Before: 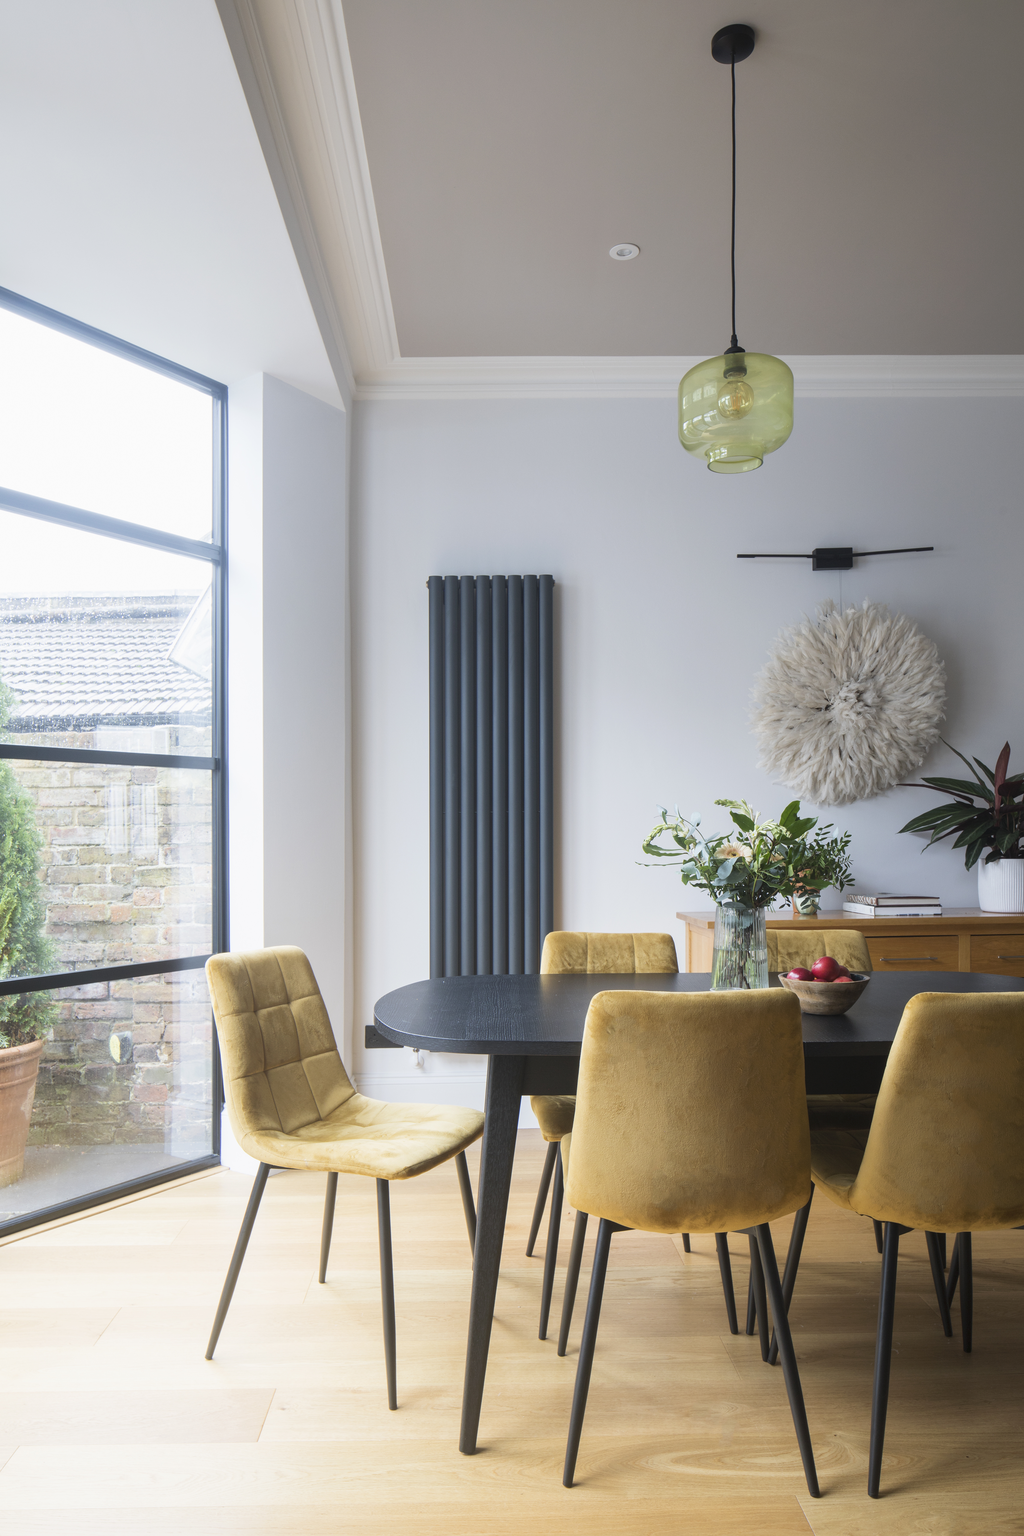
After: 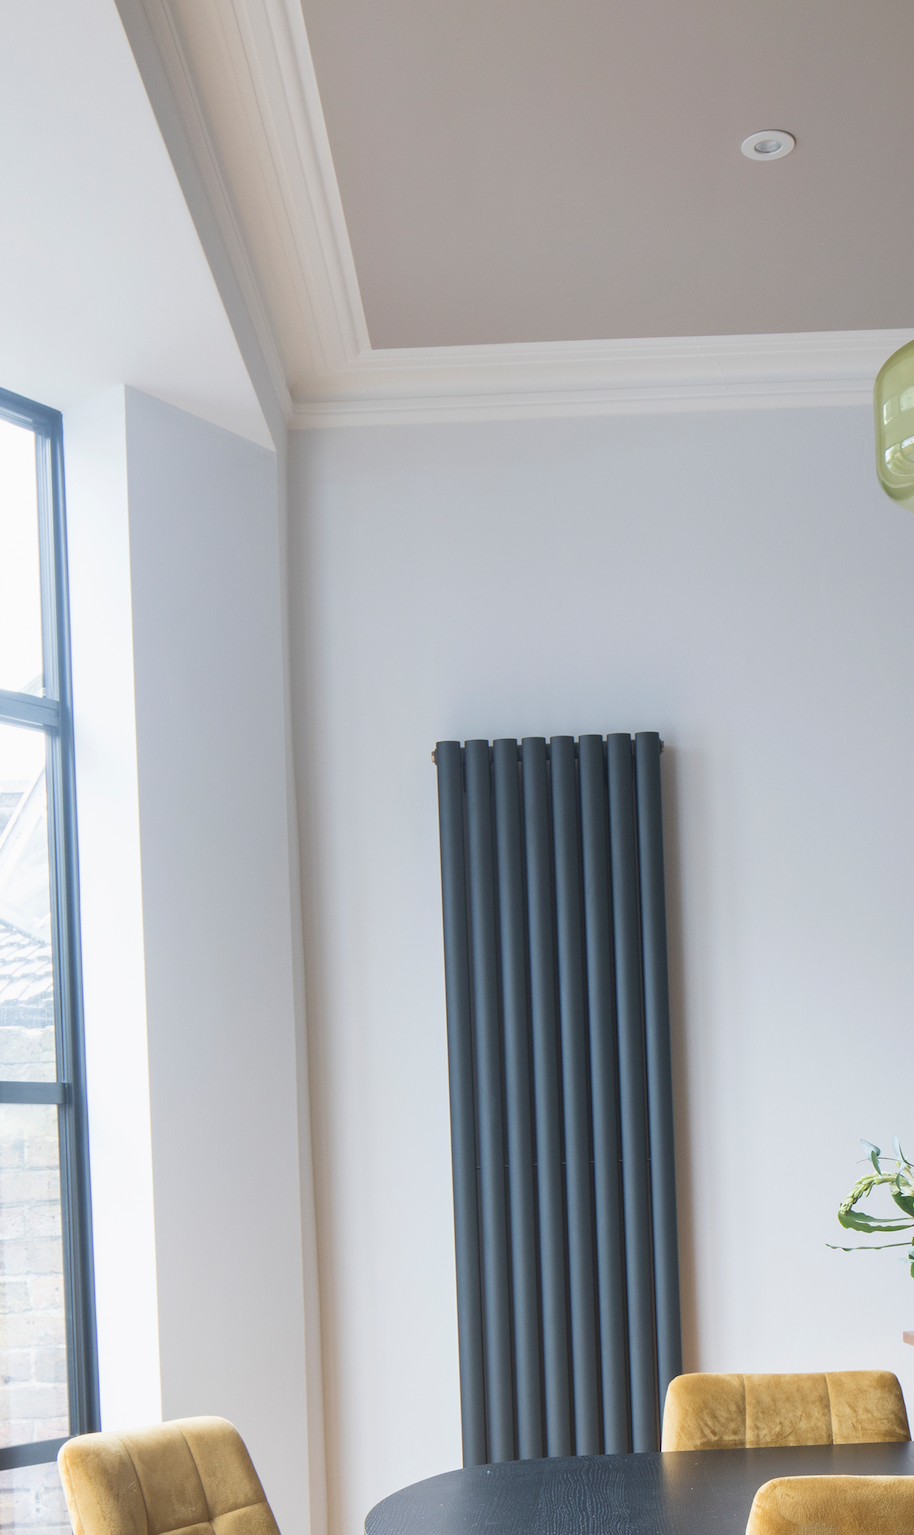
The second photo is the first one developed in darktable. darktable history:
crop: left 17.835%, top 7.675%, right 32.881%, bottom 32.213%
rotate and perspective: rotation -2°, crop left 0.022, crop right 0.978, crop top 0.049, crop bottom 0.951
